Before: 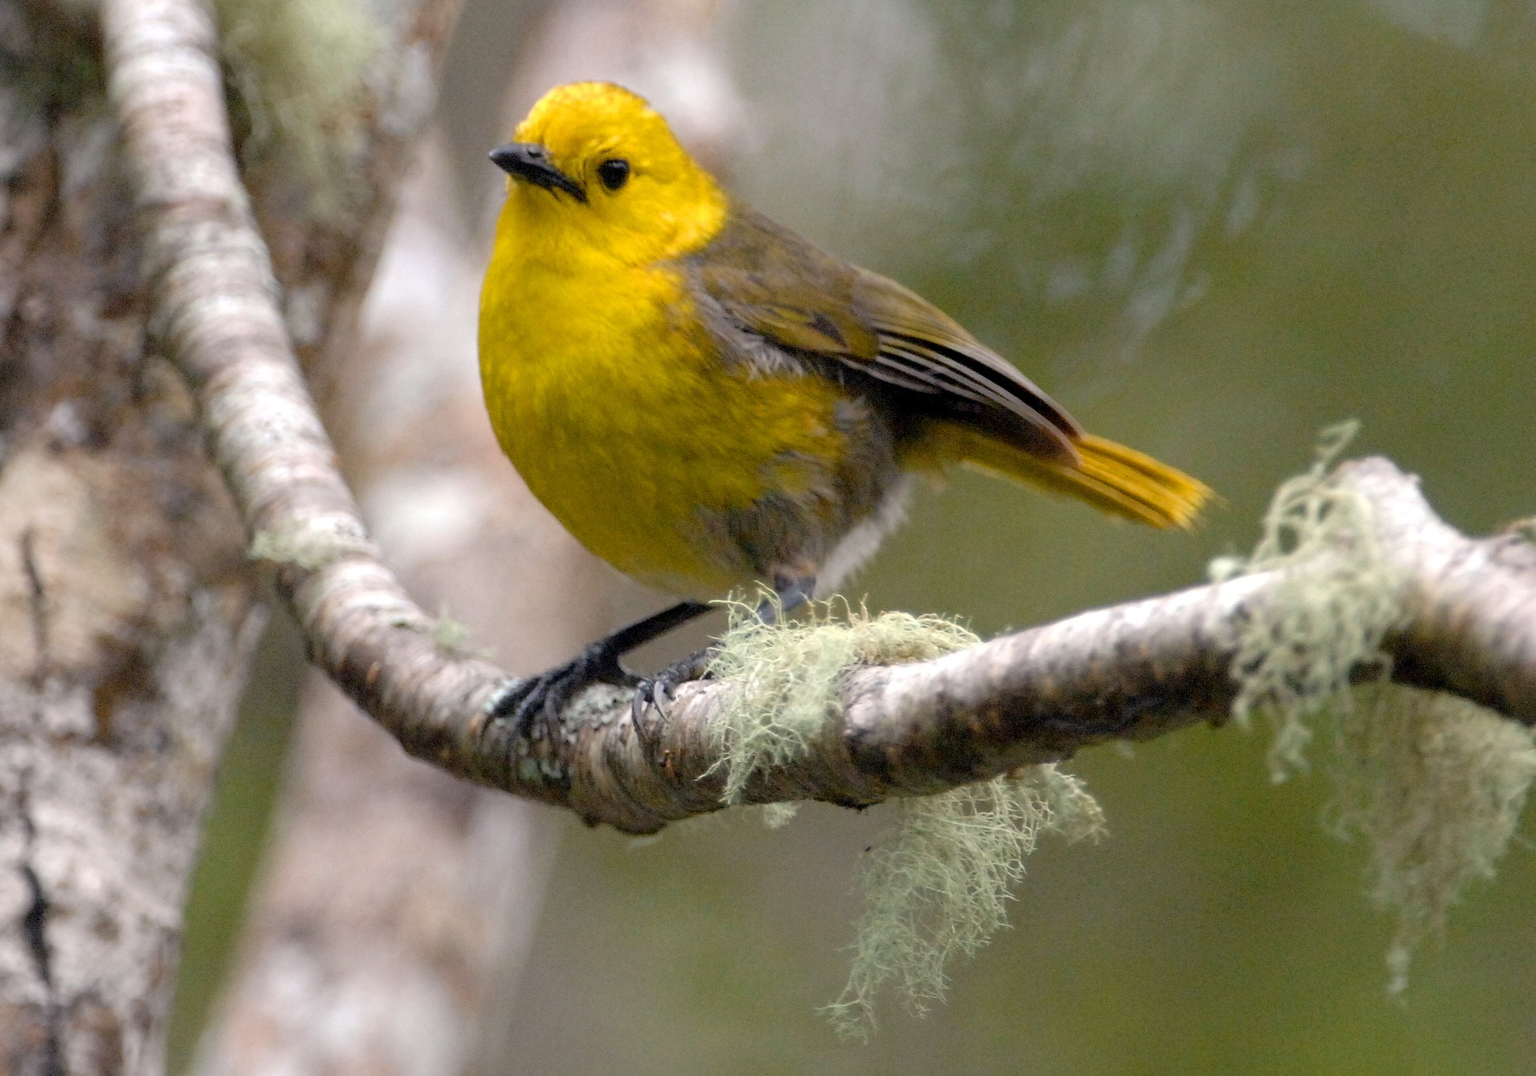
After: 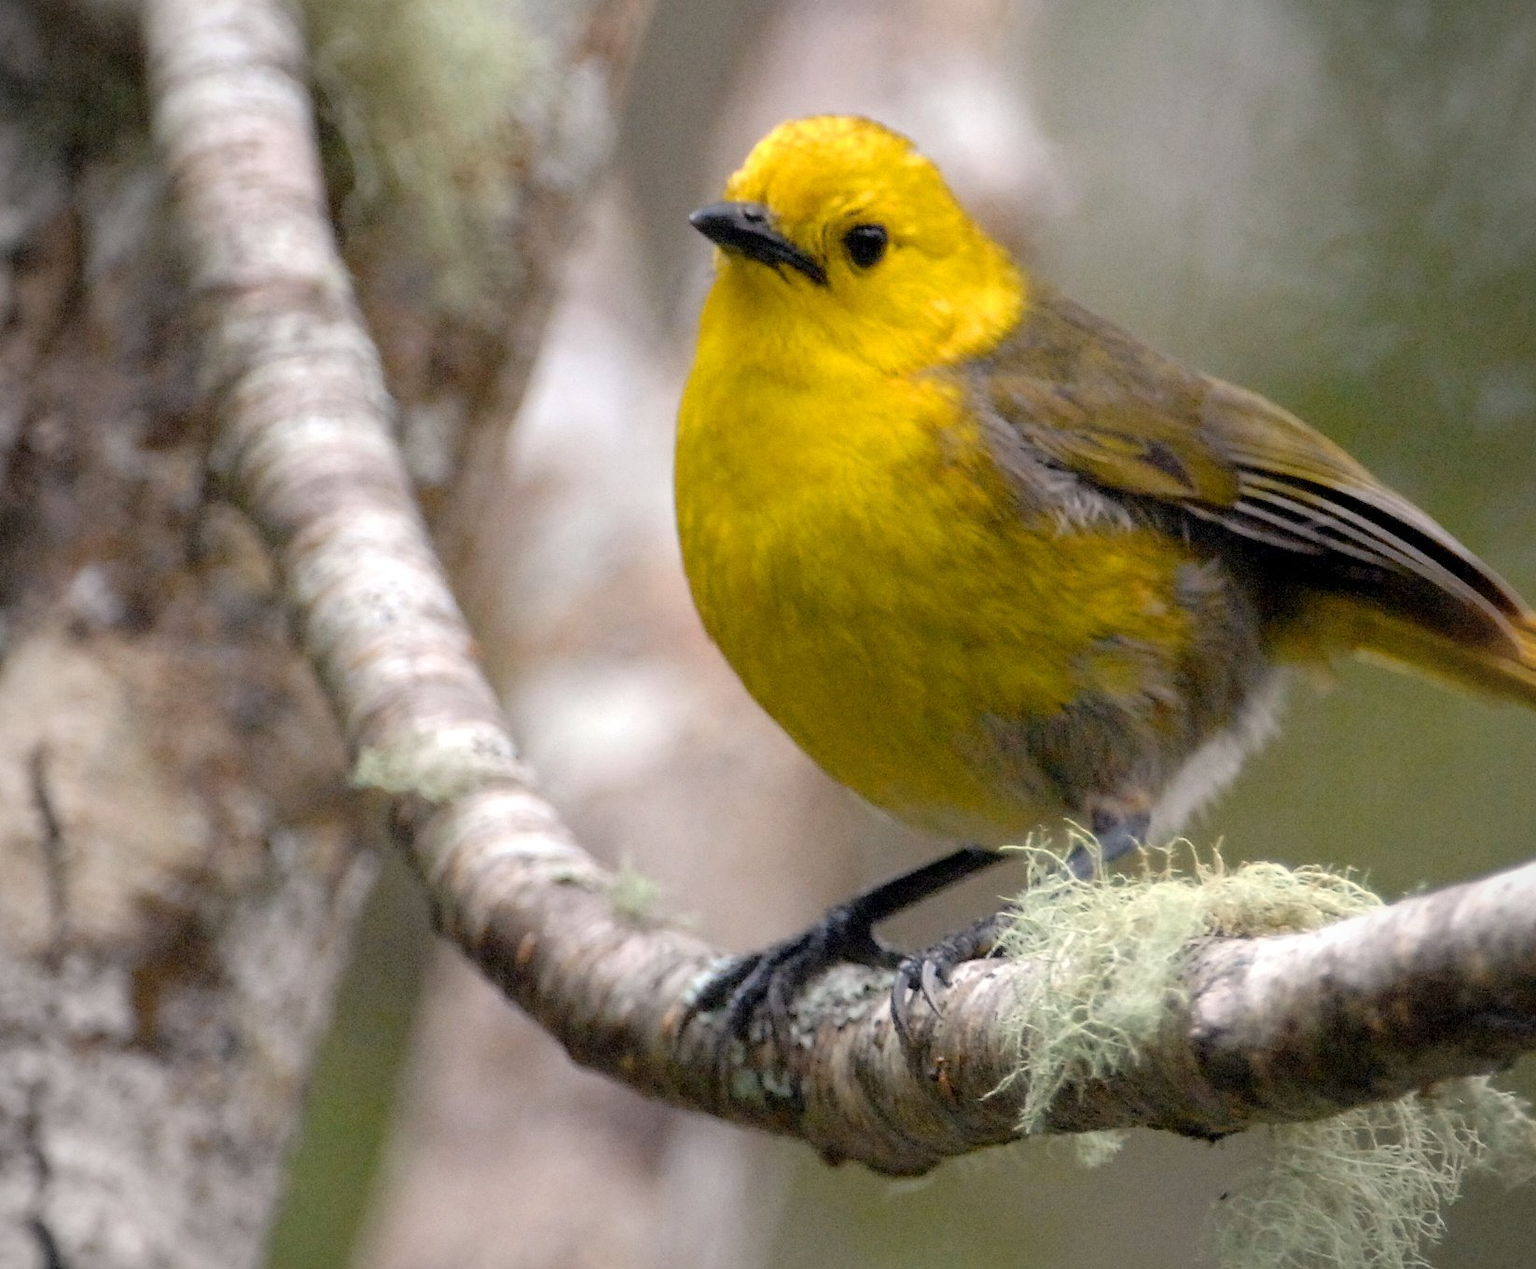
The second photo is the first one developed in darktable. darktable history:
crop: right 29.033%, bottom 16.274%
vignetting: fall-off radius 81.08%
